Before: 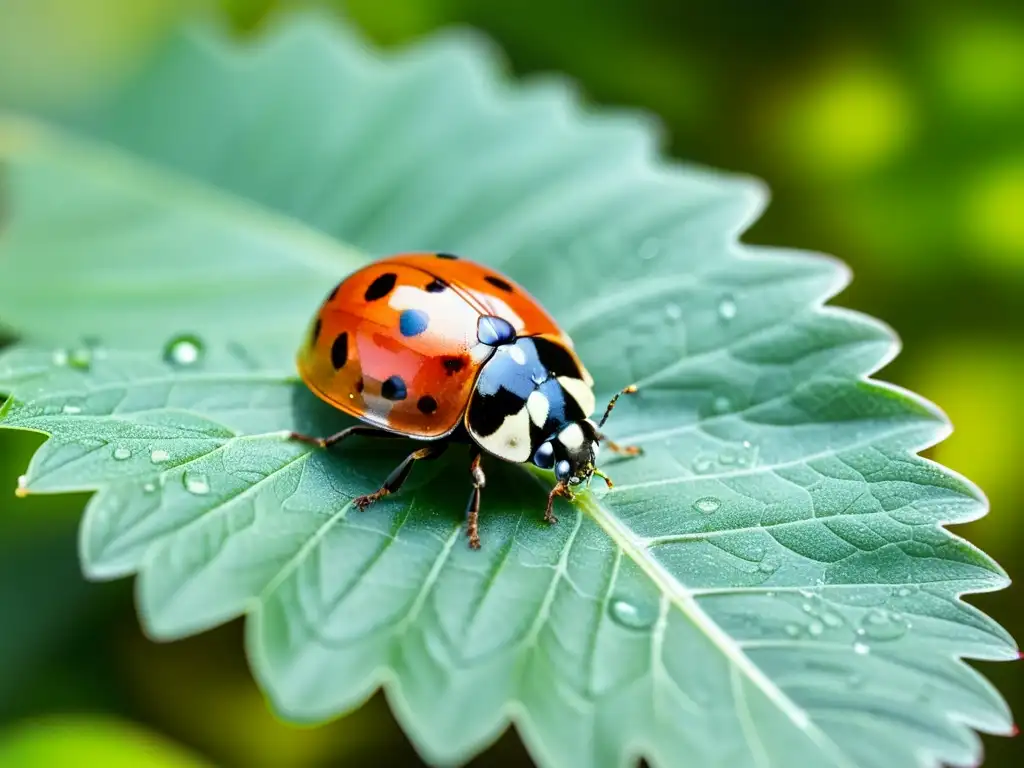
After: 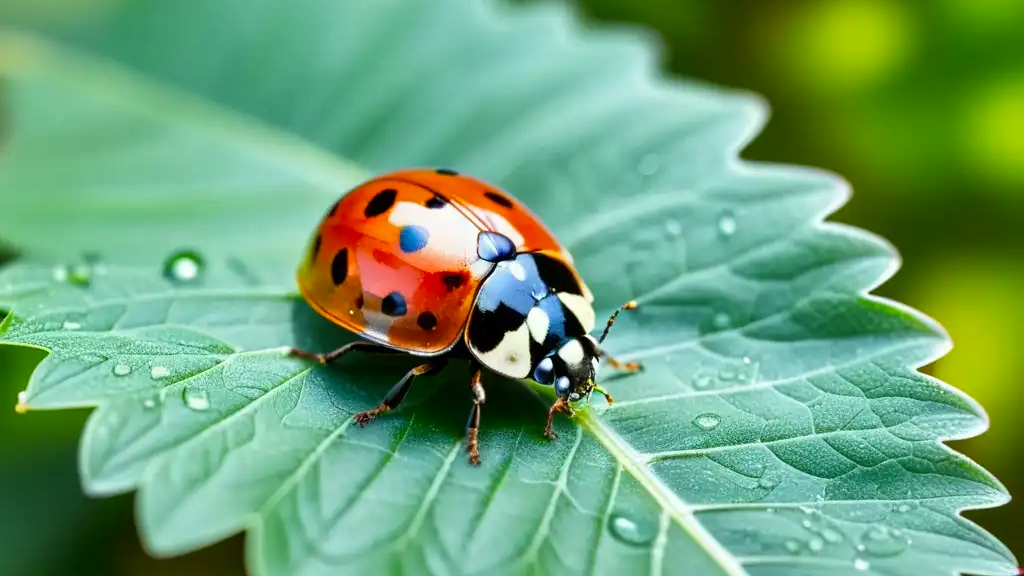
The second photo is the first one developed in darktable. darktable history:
contrast brightness saturation: saturation 0.097
shadows and highlights: low approximation 0.01, soften with gaussian
crop: top 11.015%, bottom 13.939%
